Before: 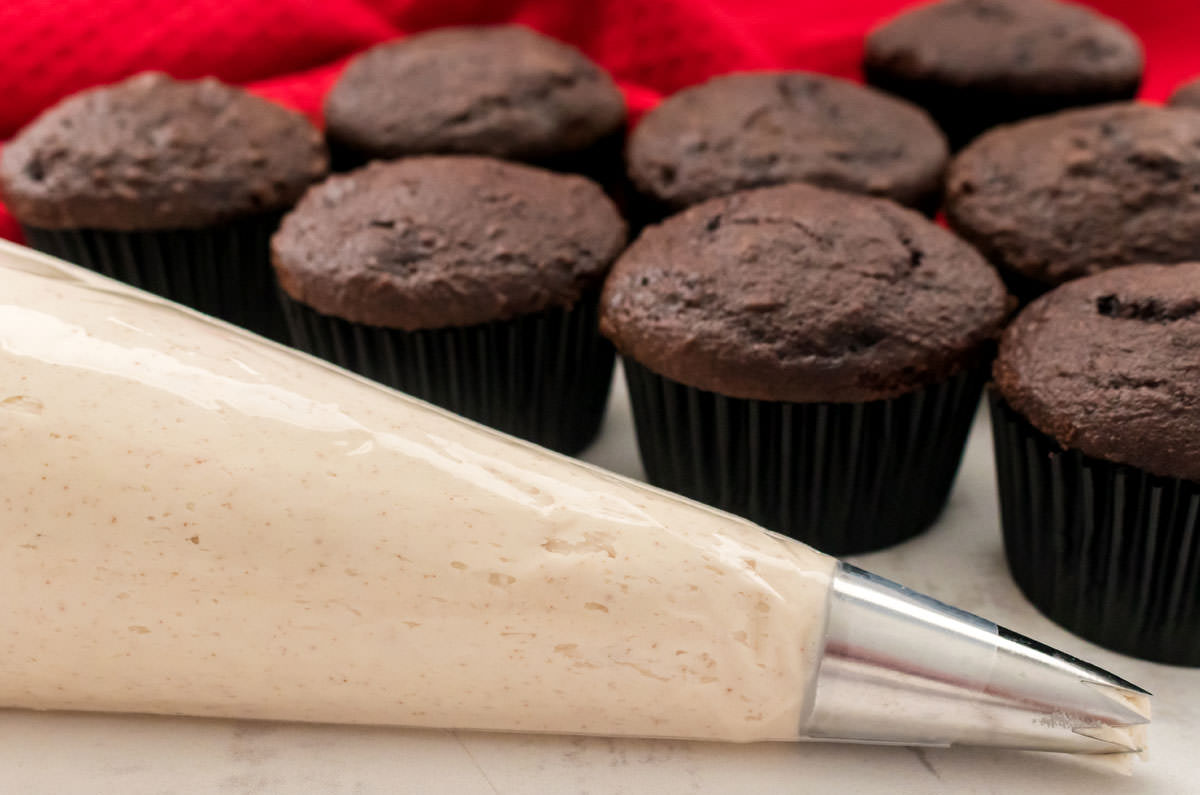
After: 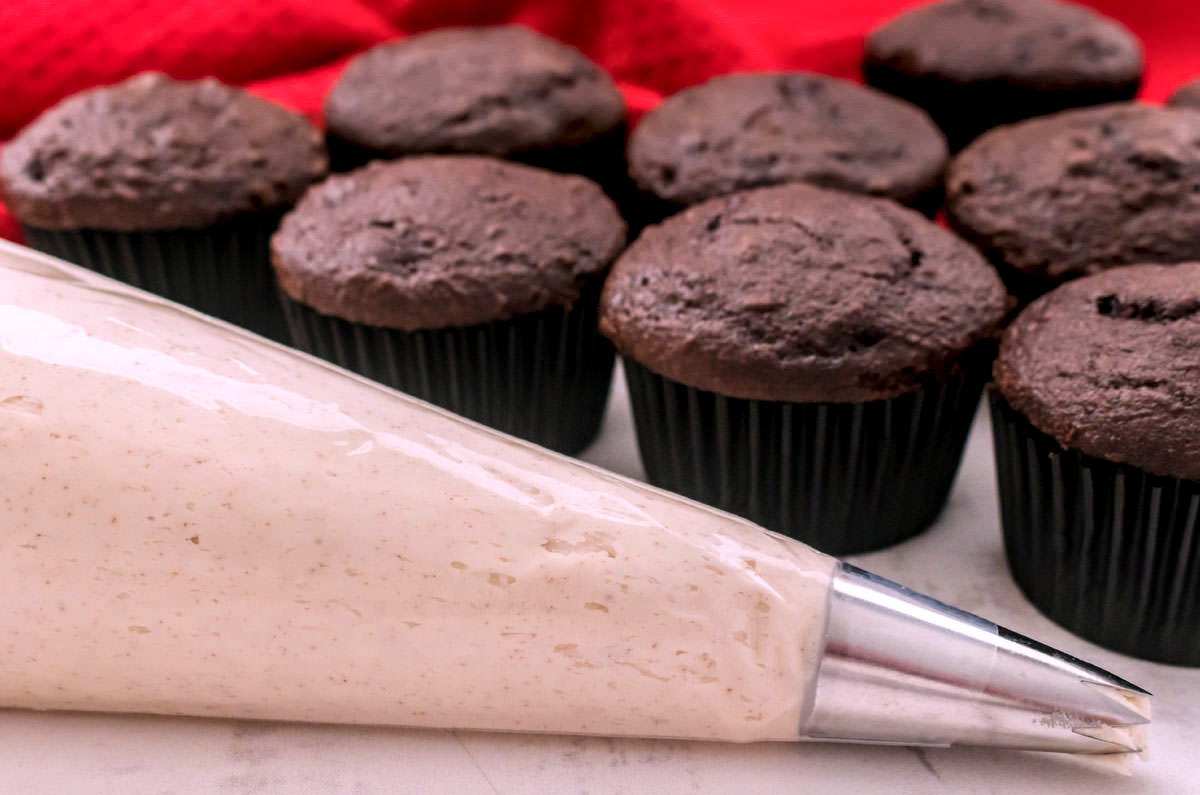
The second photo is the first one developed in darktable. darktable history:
local contrast: detail 130%
white balance: red 1.066, blue 1.119
